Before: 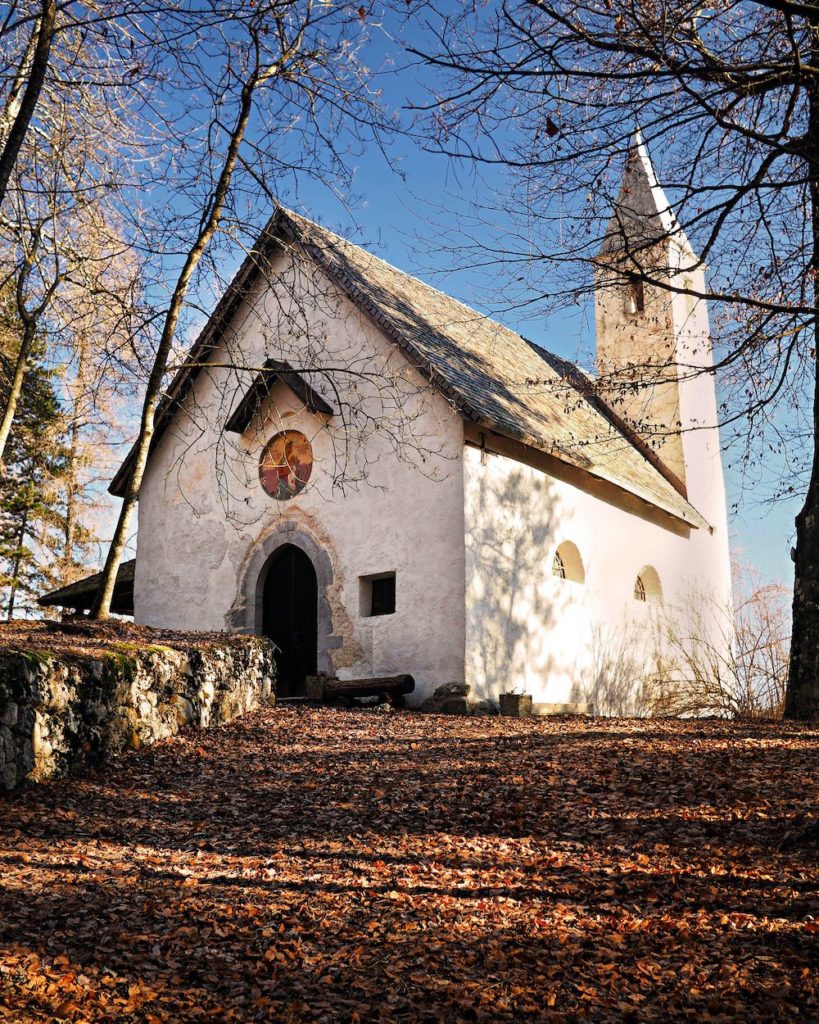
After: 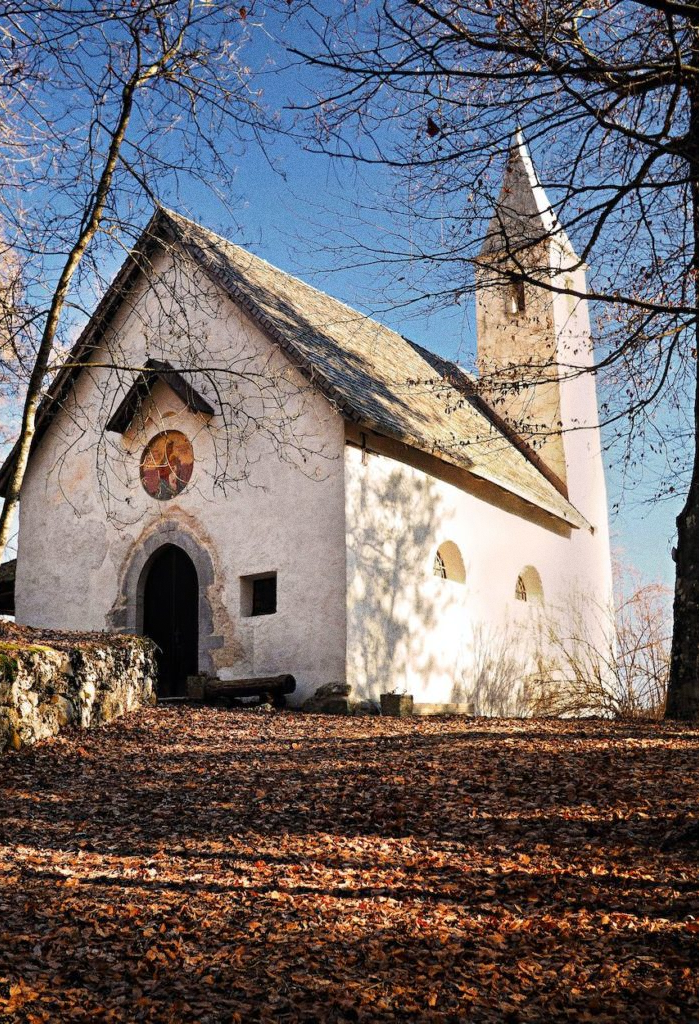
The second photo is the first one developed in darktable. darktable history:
crop and rotate: left 14.584%
grain: on, module defaults
